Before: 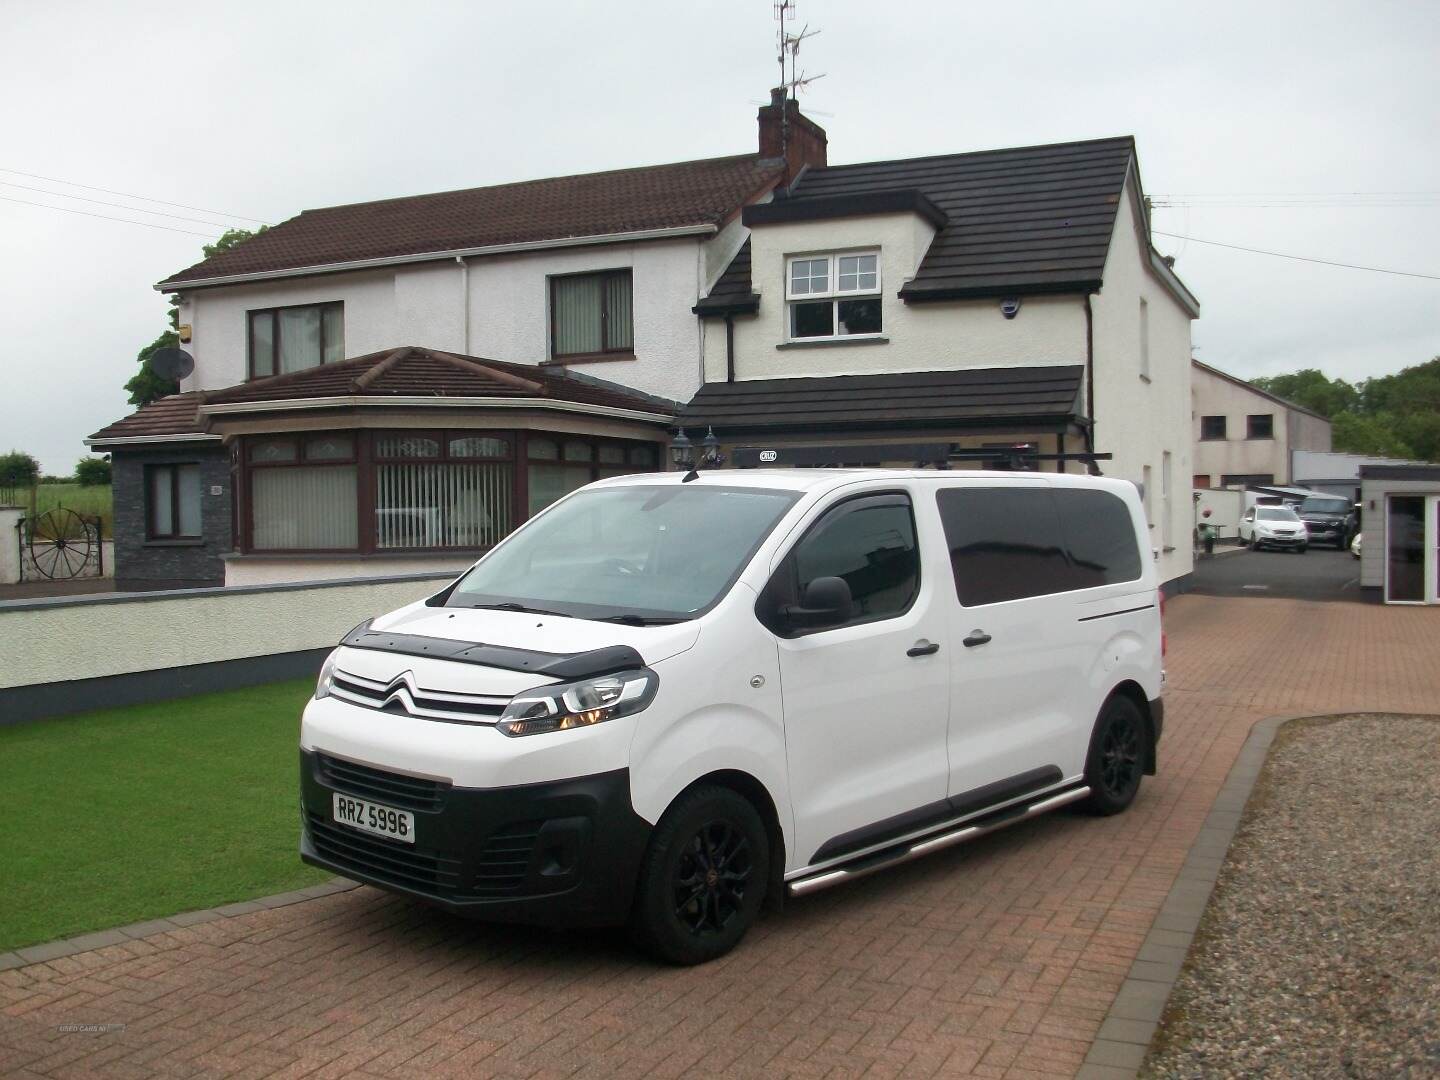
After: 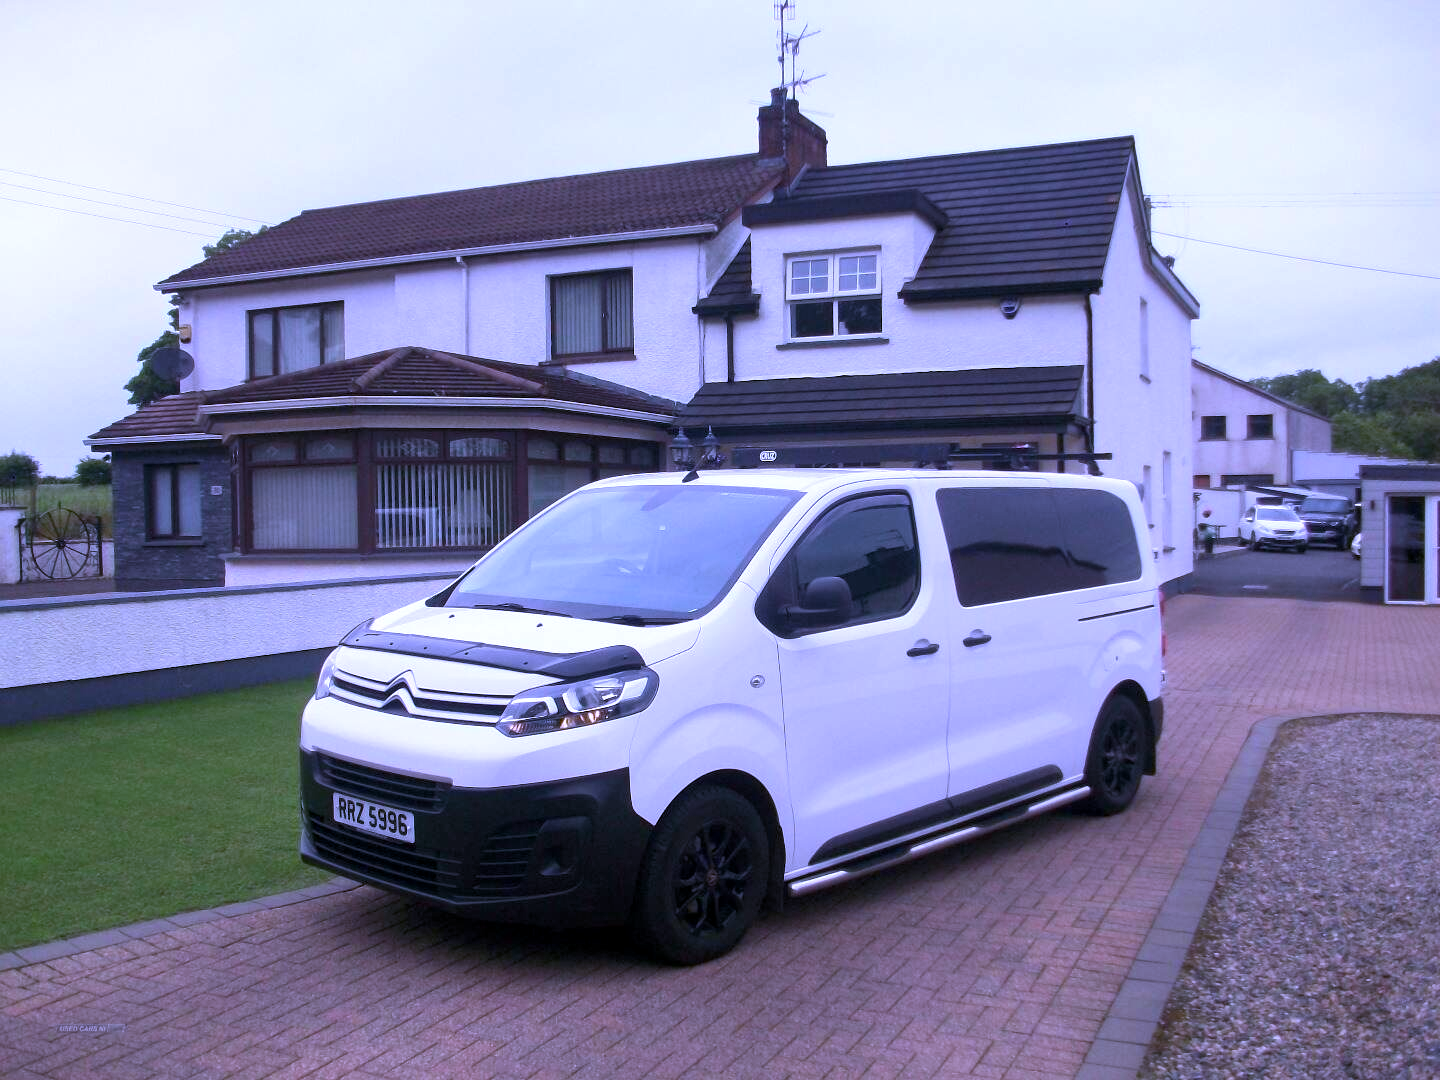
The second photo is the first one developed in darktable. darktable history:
white balance: red 0.98, blue 1.61
local contrast: highlights 100%, shadows 100%, detail 120%, midtone range 0.2
